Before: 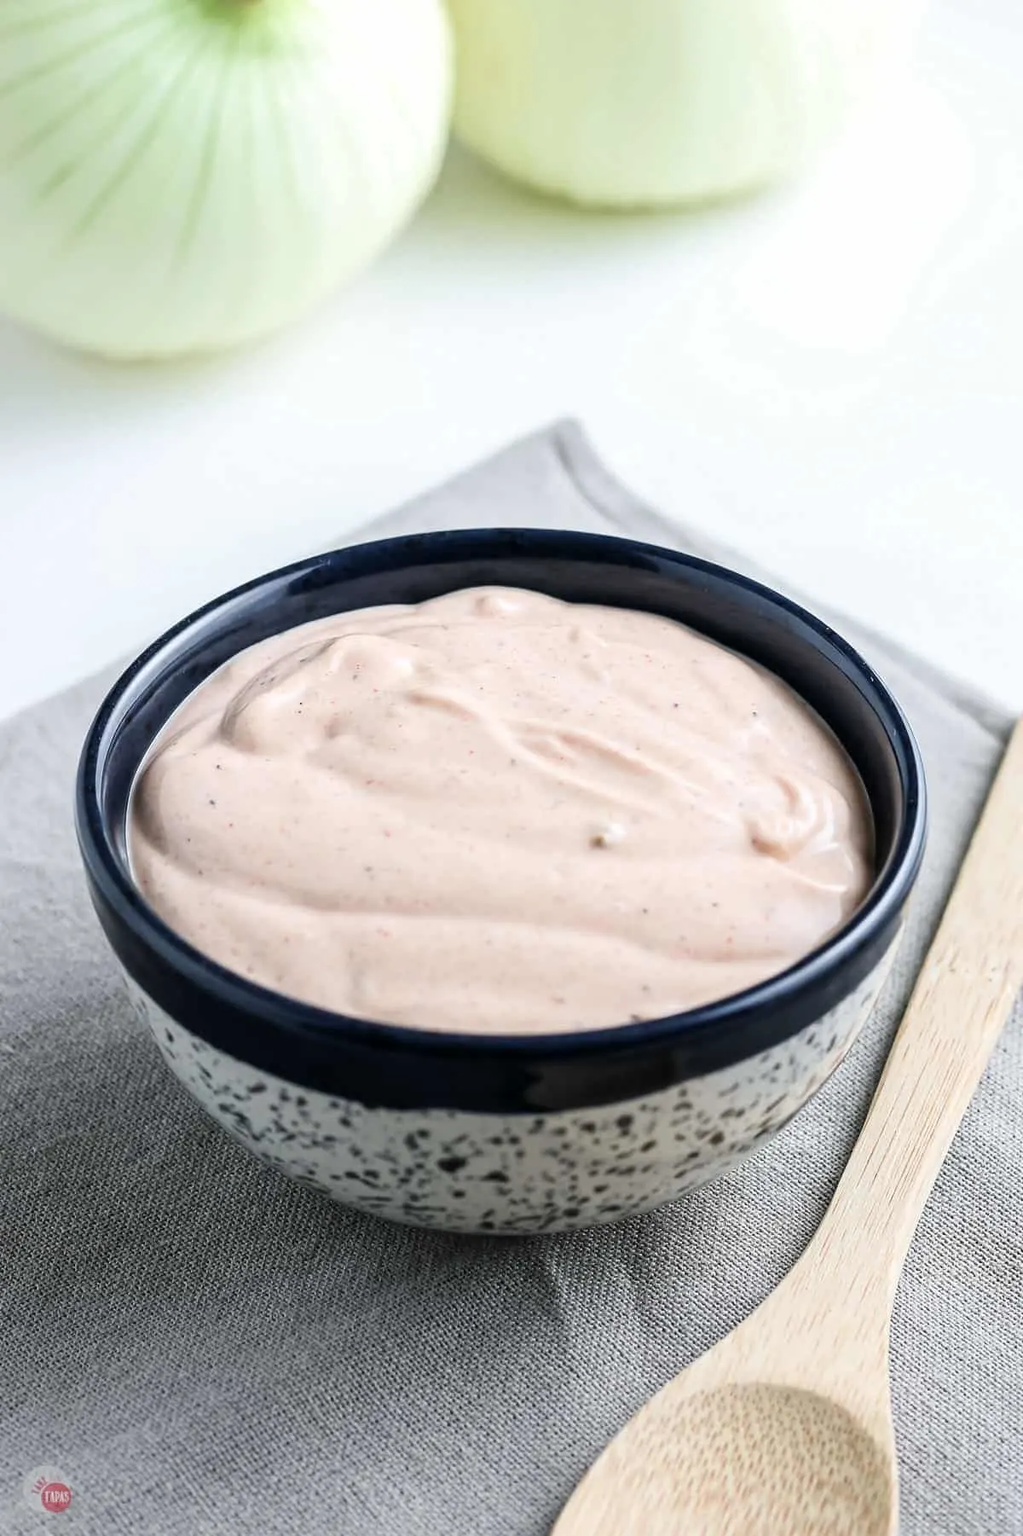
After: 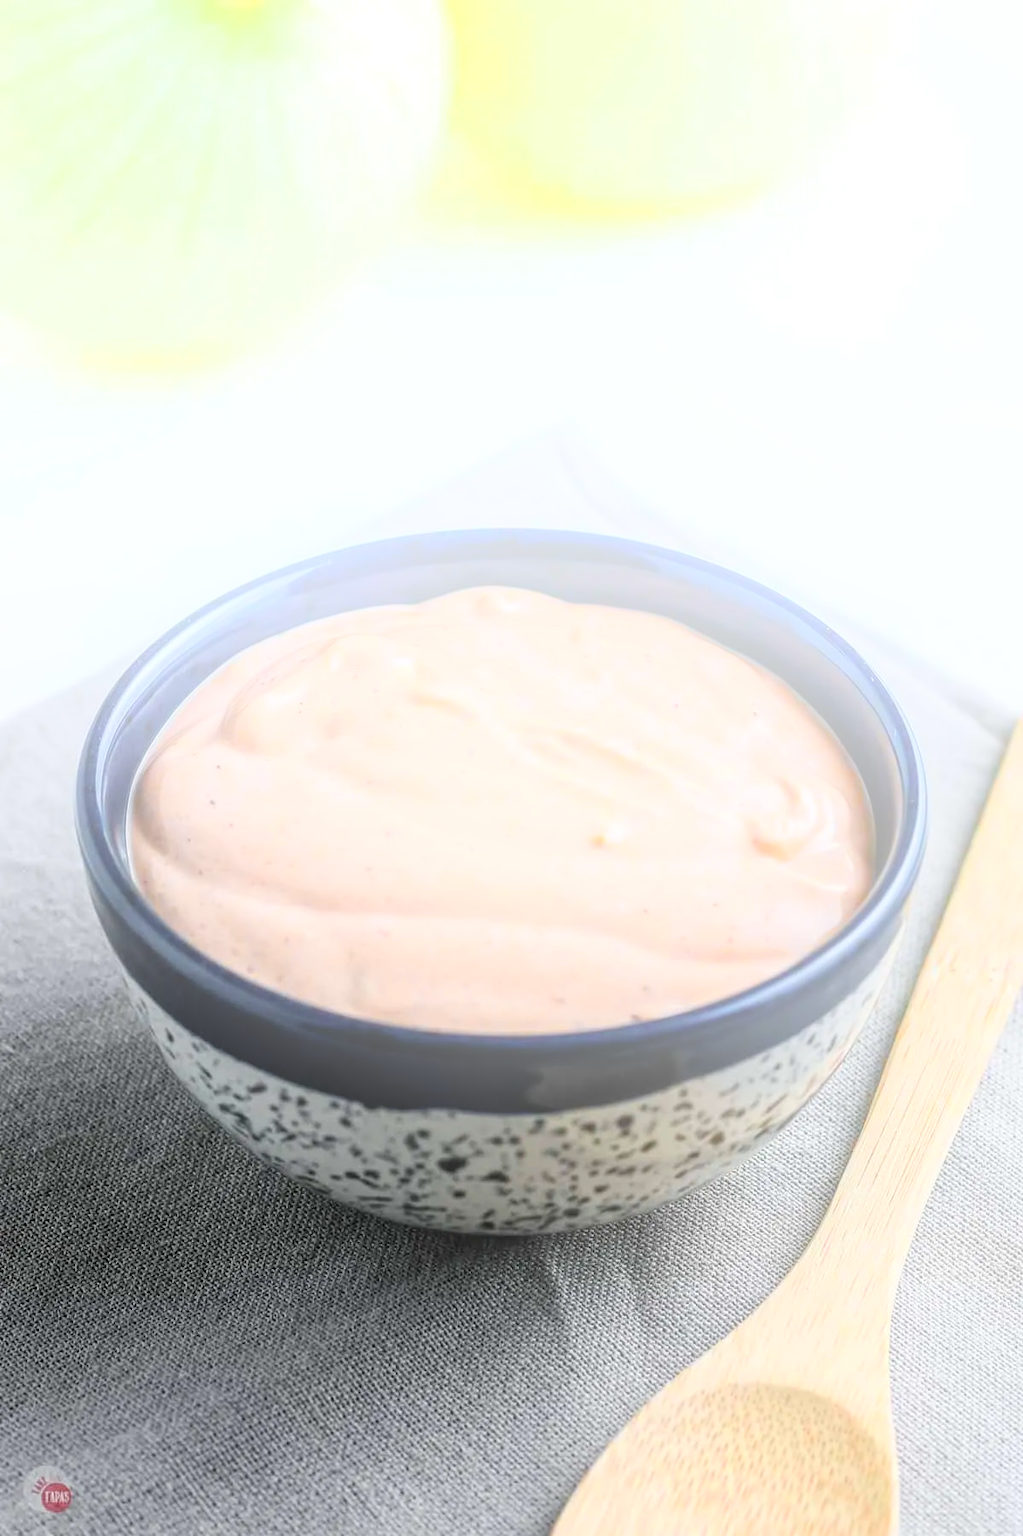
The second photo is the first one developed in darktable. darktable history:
color zones: curves: ch0 [(0.224, 0.526) (0.75, 0.5)]; ch1 [(0.055, 0.526) (0.224, 0.761) (0.377, 0.526) (0.75, 0.5)]
exposure: exposure -0.021 EV, compensate highlight preservation false
bloom: size 40%
local contrast: on, module defaults
